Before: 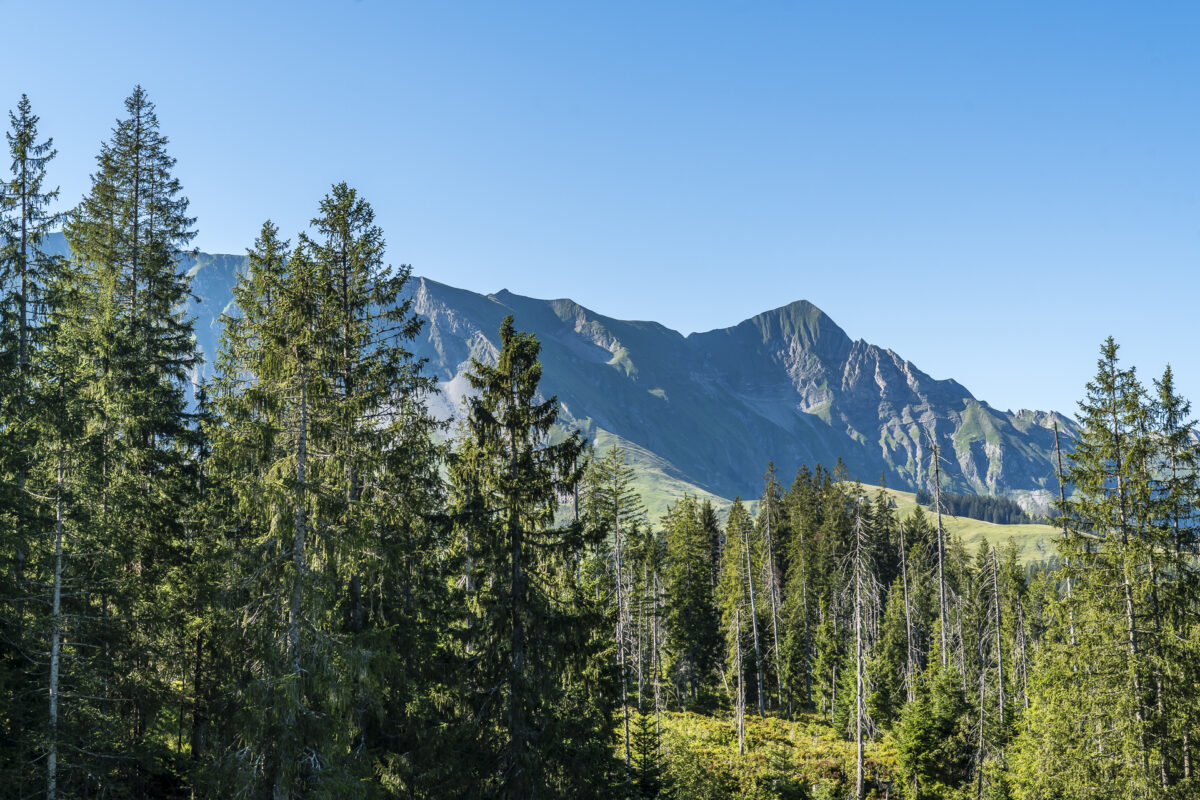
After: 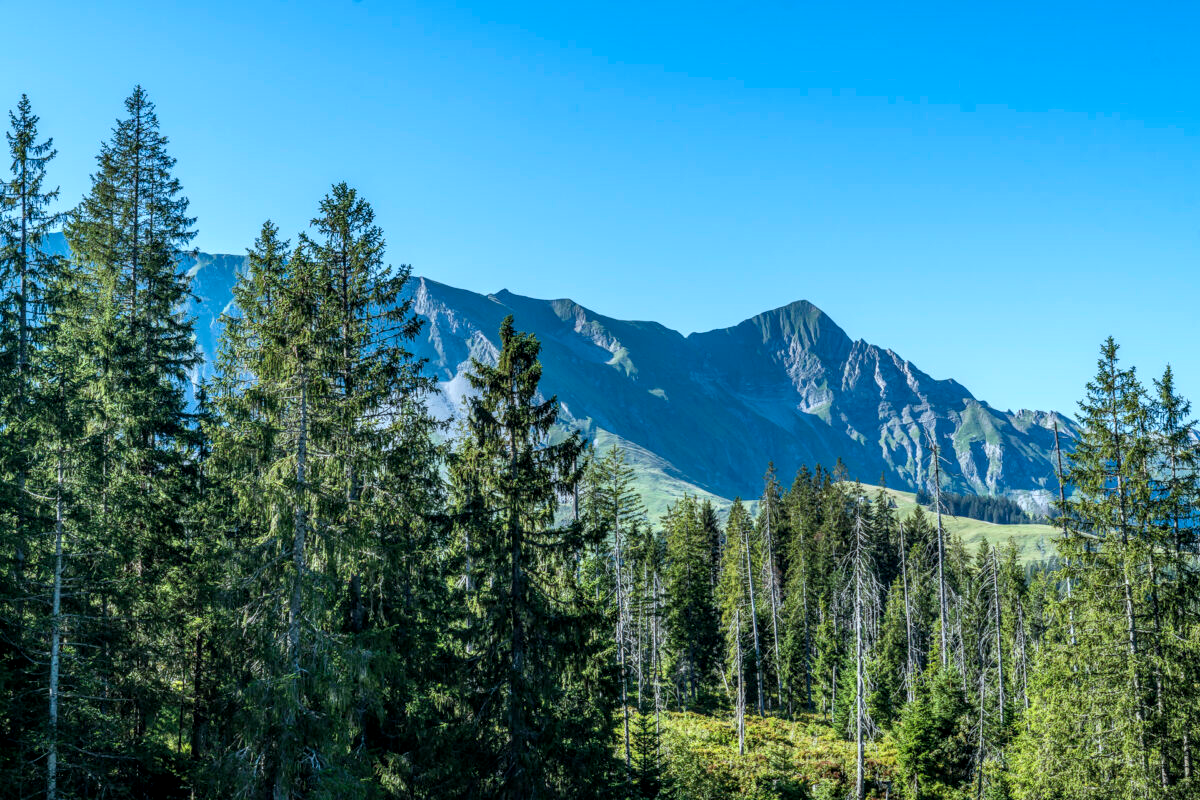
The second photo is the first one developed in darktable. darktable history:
local contrast: on, module defaults
color calibration: illuminant Planckian (black body), x 0.375, y 0.373, temperature 4117 K
